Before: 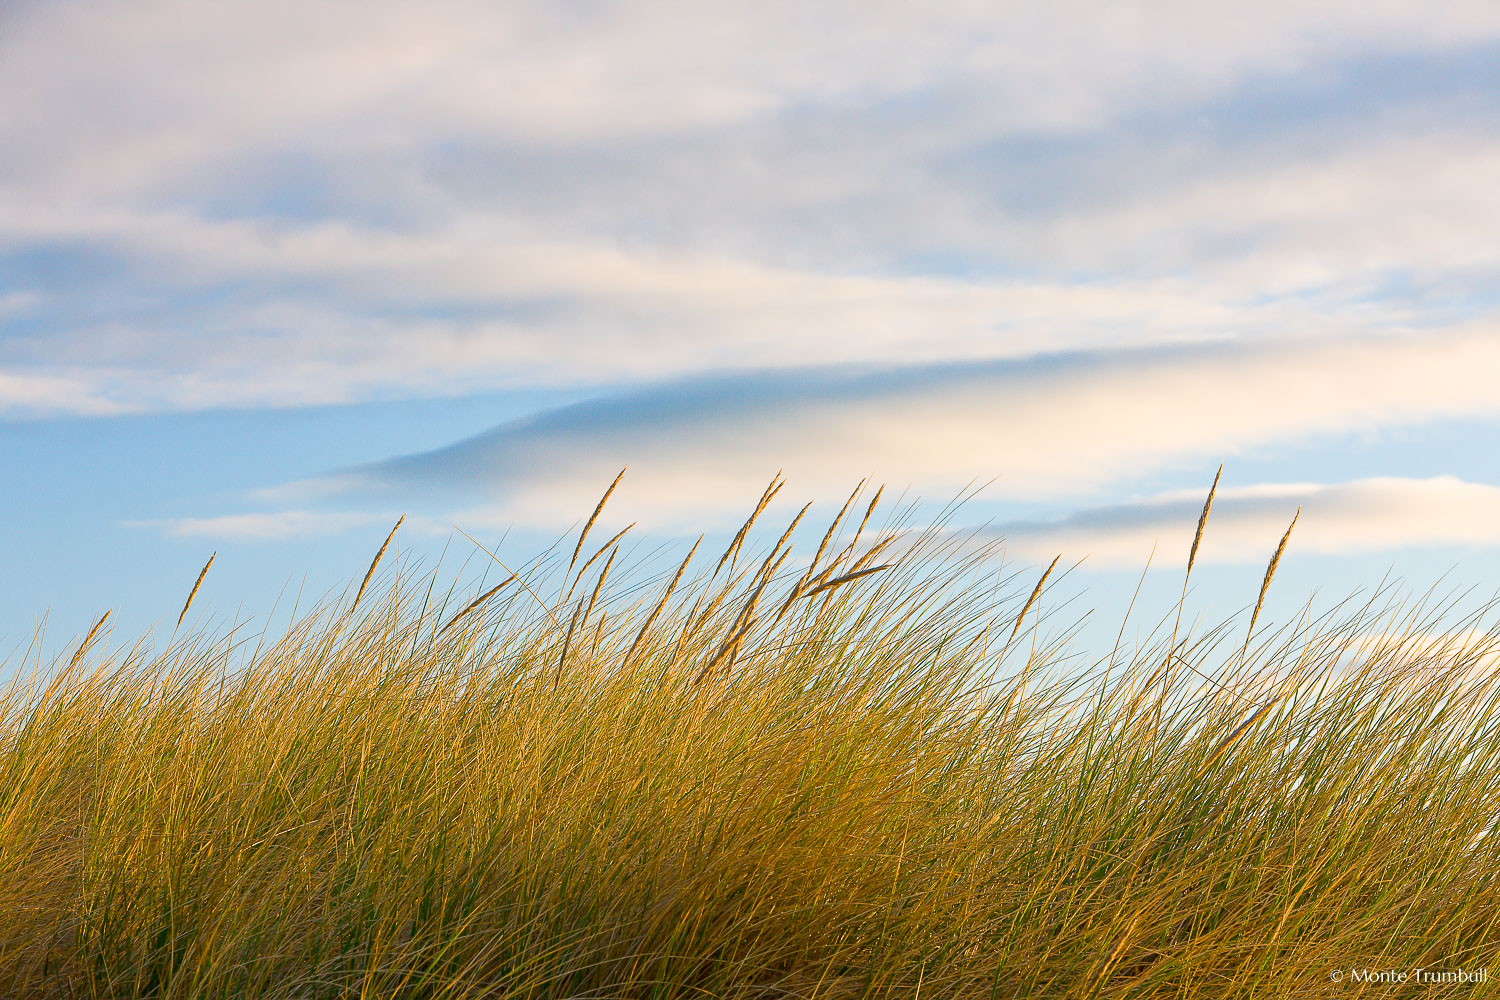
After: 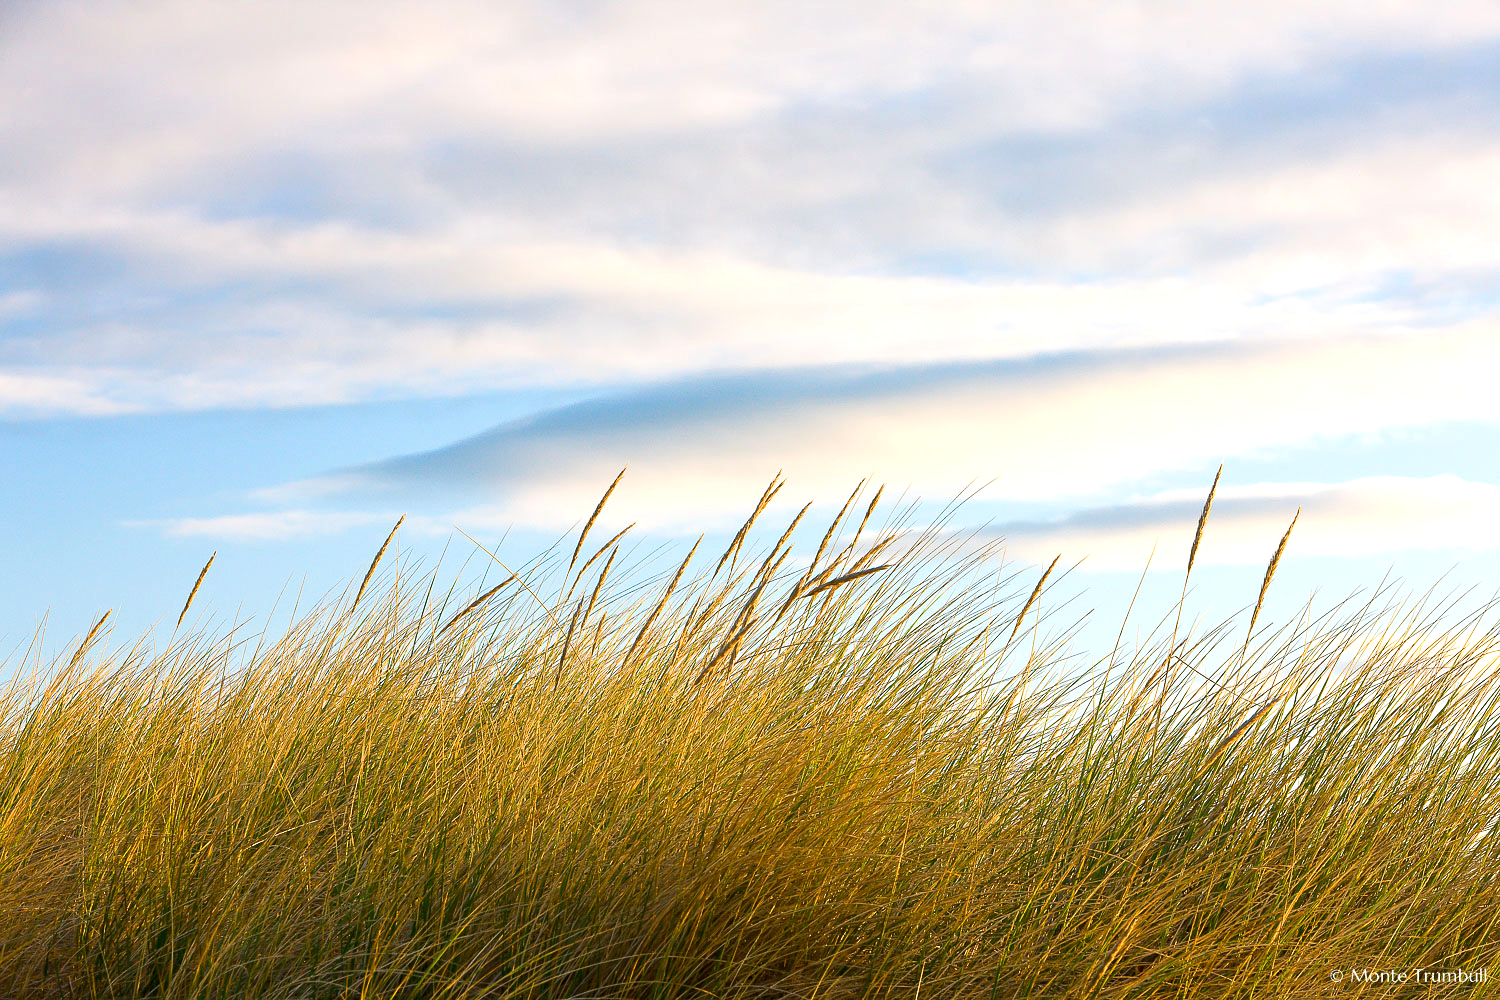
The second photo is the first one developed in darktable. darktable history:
tone equalizer: -8 EV -0.414 EV, -7 EV -0.412 EV, -6 EV -0.353 EV, -5 EV -0.252 EV, -3 EV 0.21 EV, -2 EV 0.356 EV, -1 EV 0.397 EV, +0 EV 0.407 EV, edges refinement/feathering 500, mask exposure compensation -1.57 EV, preserve details no
